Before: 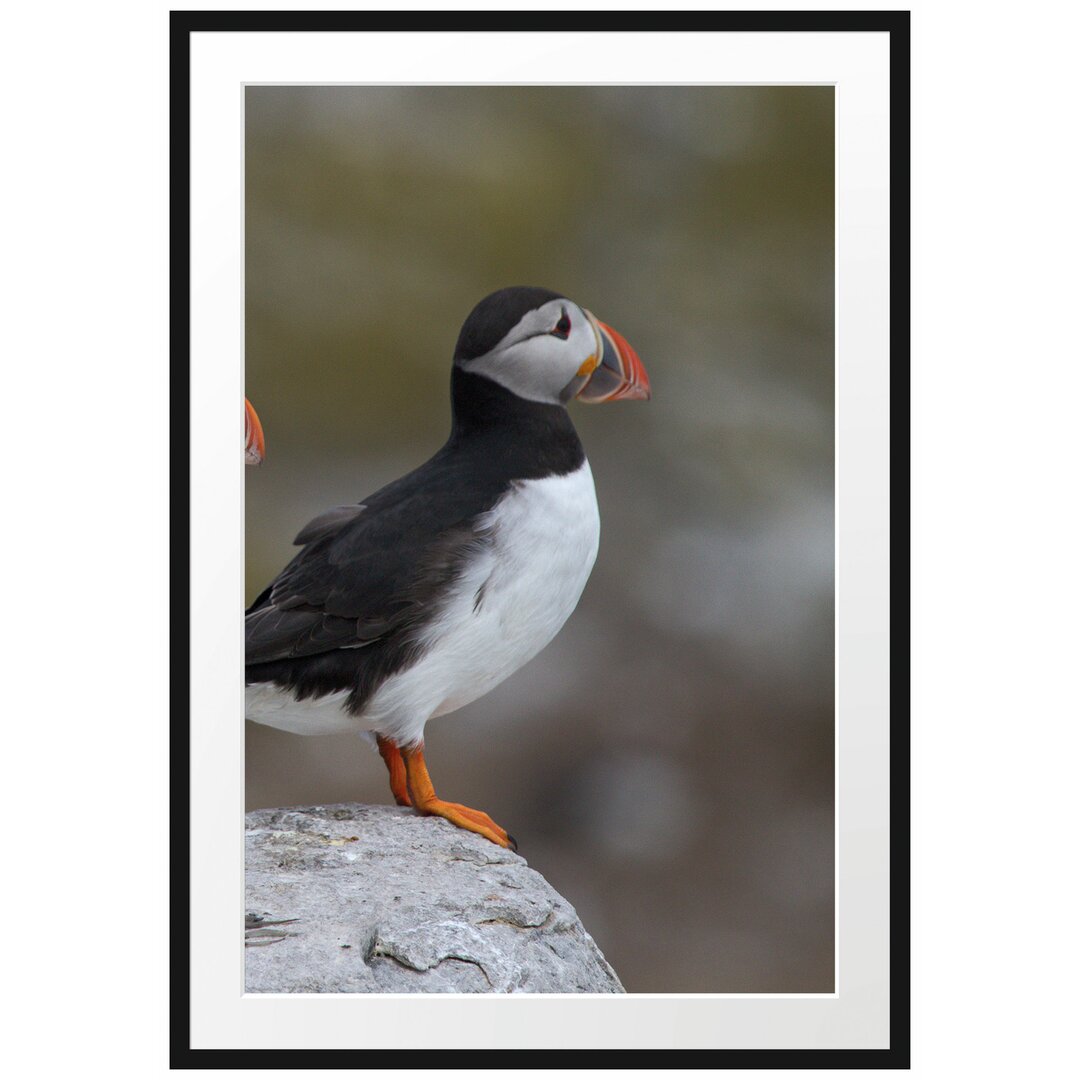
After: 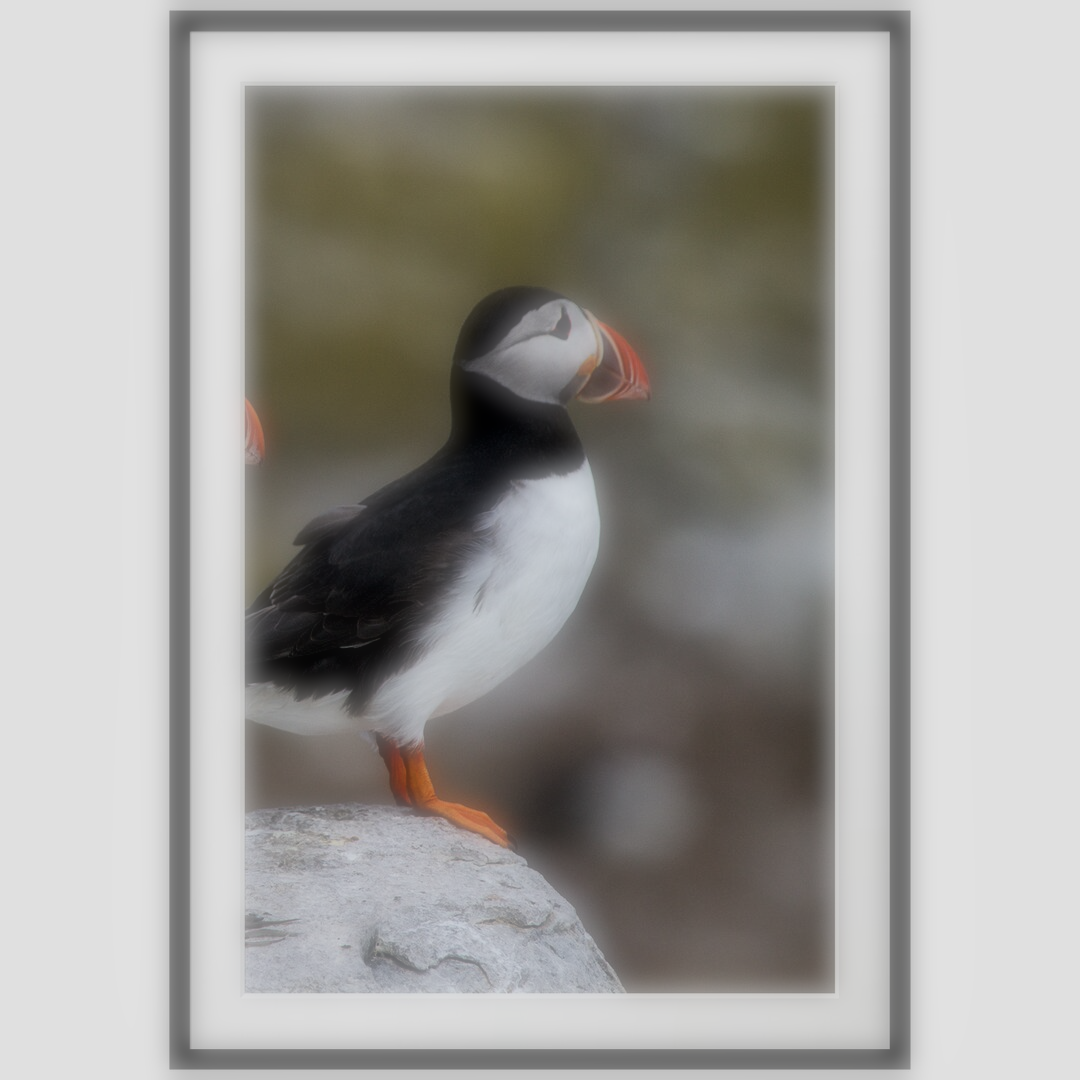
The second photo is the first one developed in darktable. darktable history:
filmic rgb: black relative exposure -7.65 EV, white relative exposure 4.56 EV, hardness 3.61
local contrast: mode bilateral grid, contrast 20, coarseness 50, detail 141%, midtone range 0.2
soften: on, module defaults
